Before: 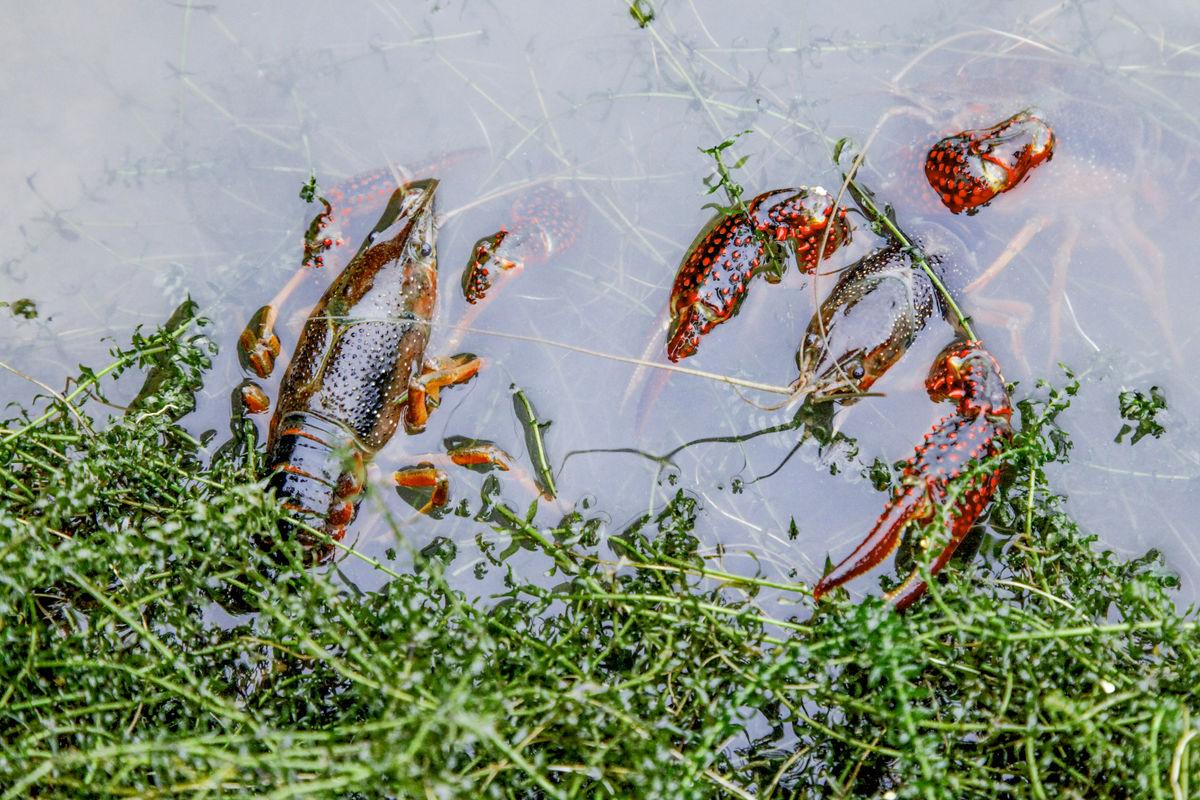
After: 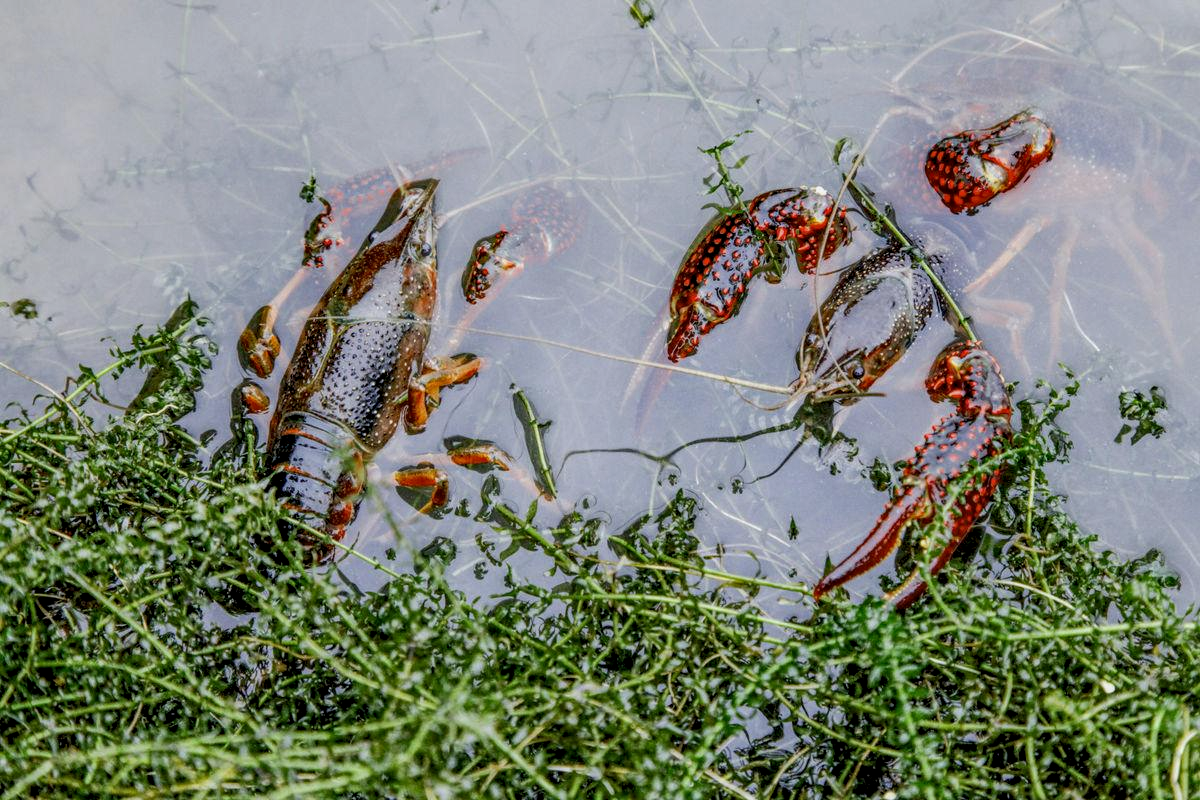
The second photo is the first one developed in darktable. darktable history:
local contrast: detail 130%
exposure: exposure -0.297 EV, compensate highlight preservation false
